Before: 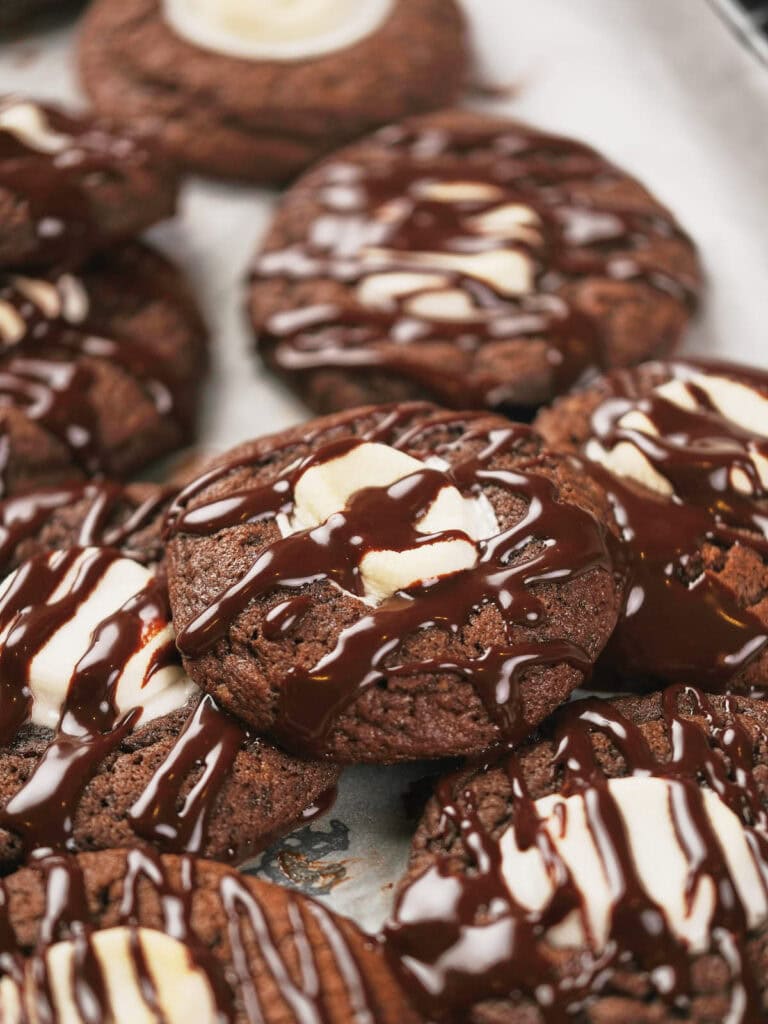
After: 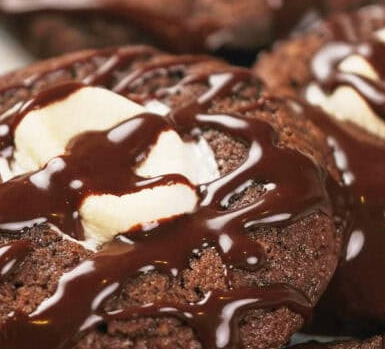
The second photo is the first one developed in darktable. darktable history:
levels: levels [0, 0.492, 0.984]
crop: left 36.553%, top 34.795%, right 13.216%, bottom 31.119%
